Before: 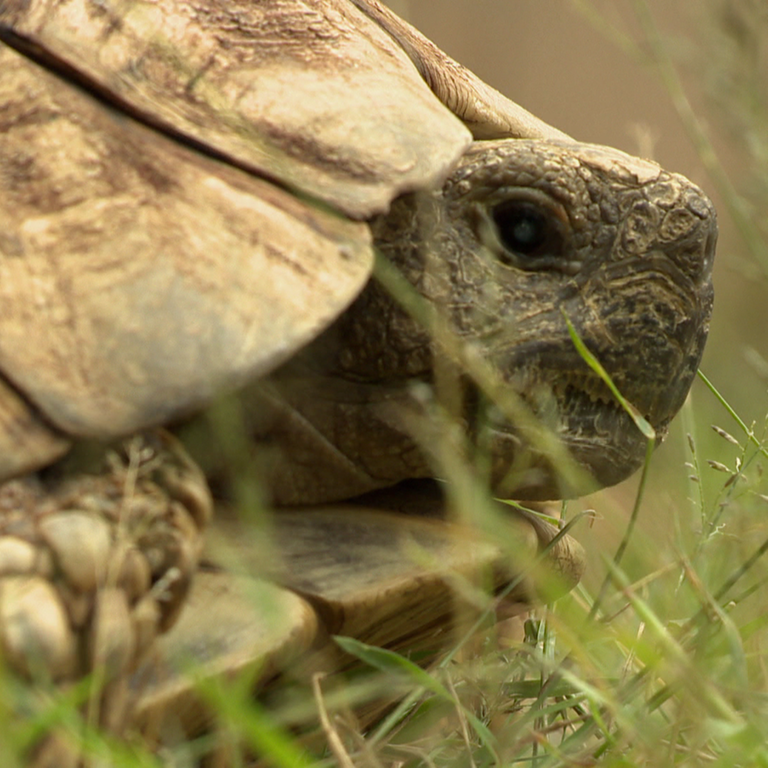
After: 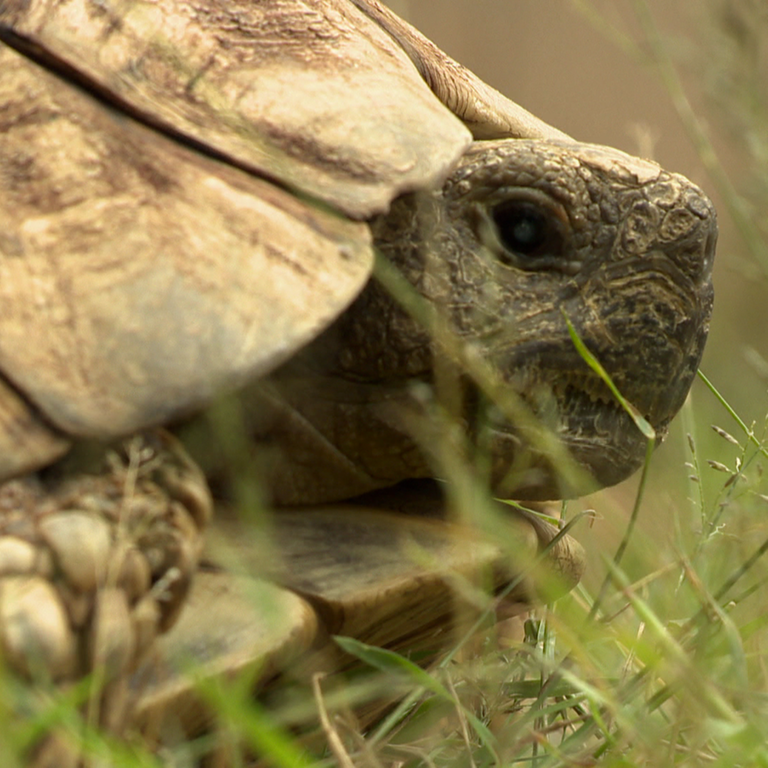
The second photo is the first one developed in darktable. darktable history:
shadows and highlights: shadows -70, highlights 35, soften with gaussian
levels: mode automatic, gray 50.8%
